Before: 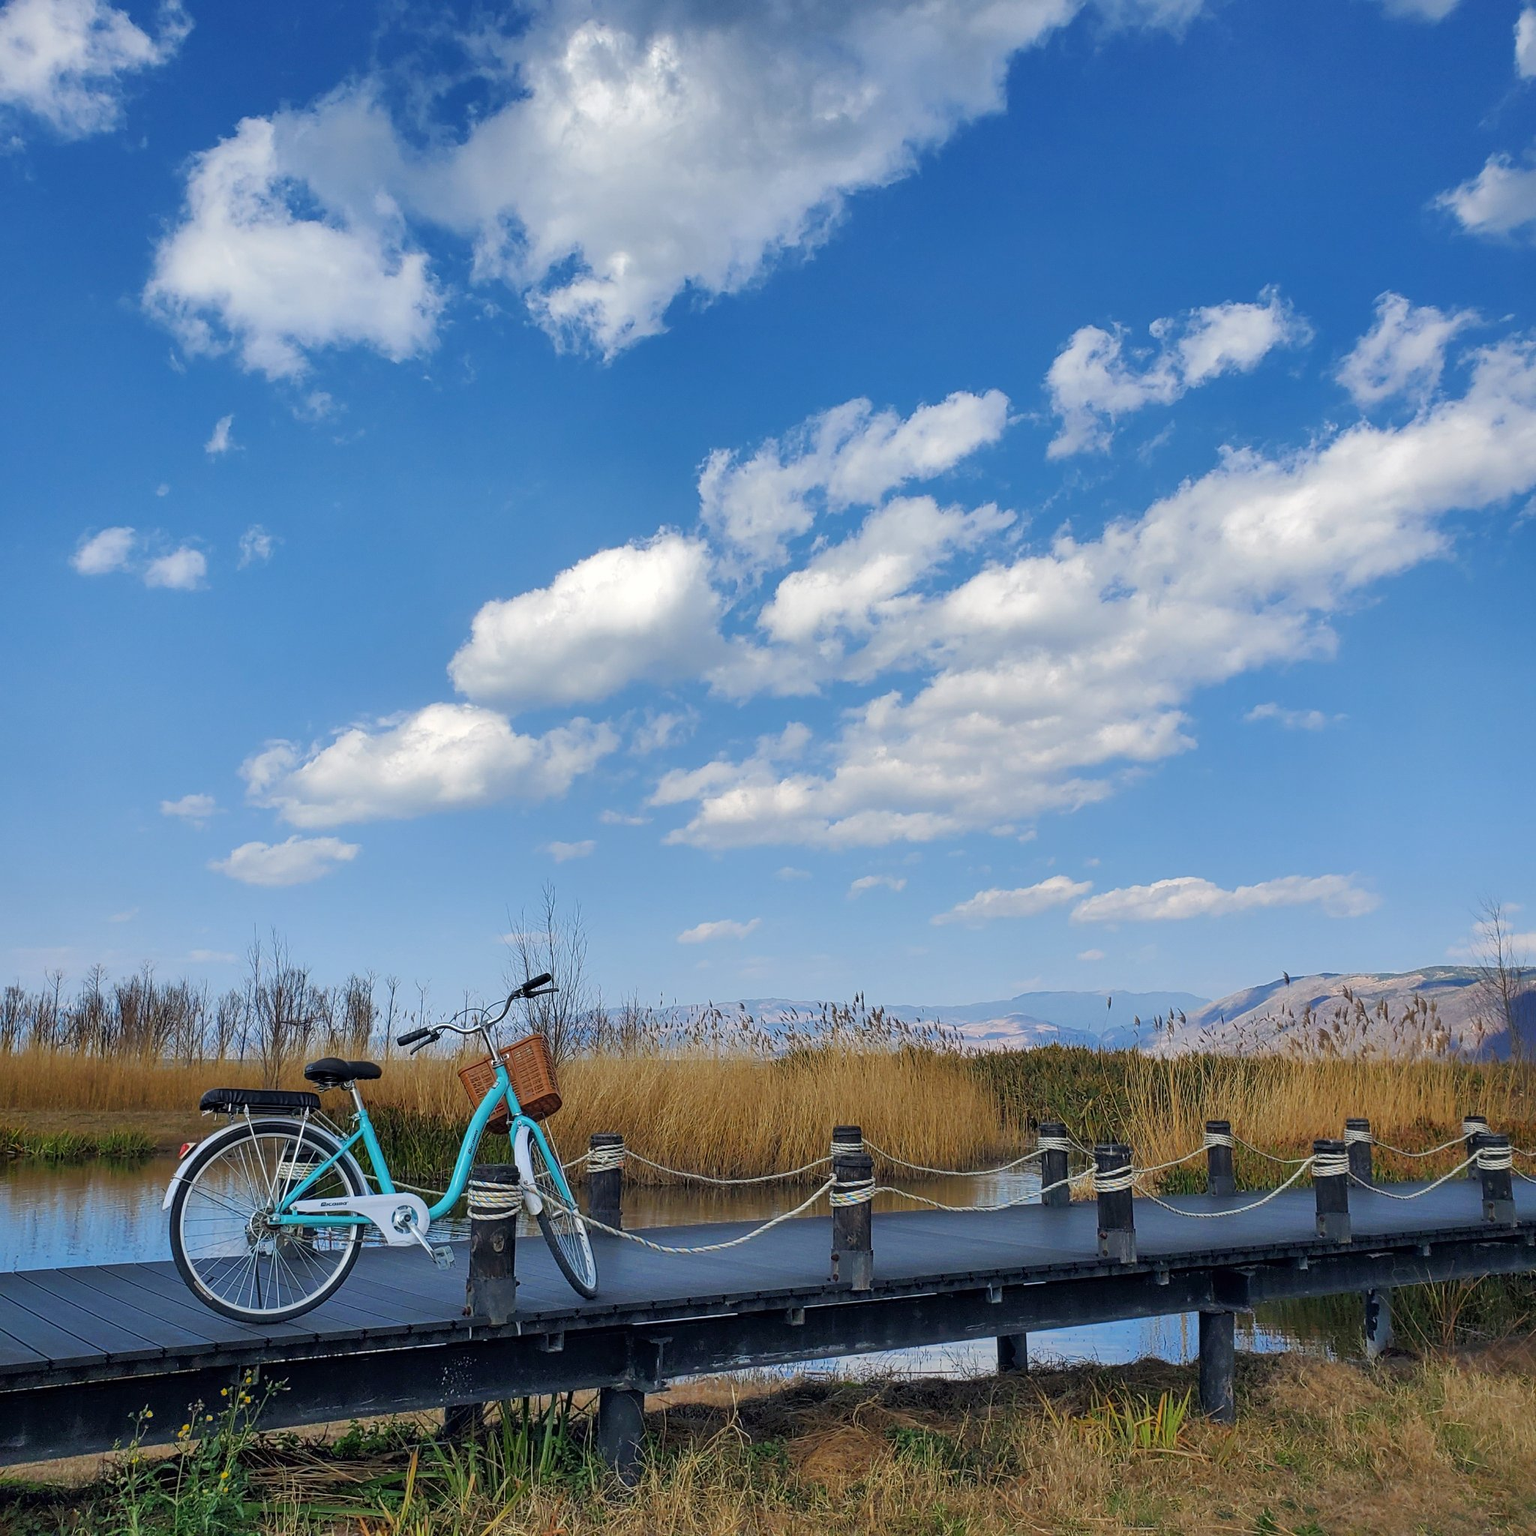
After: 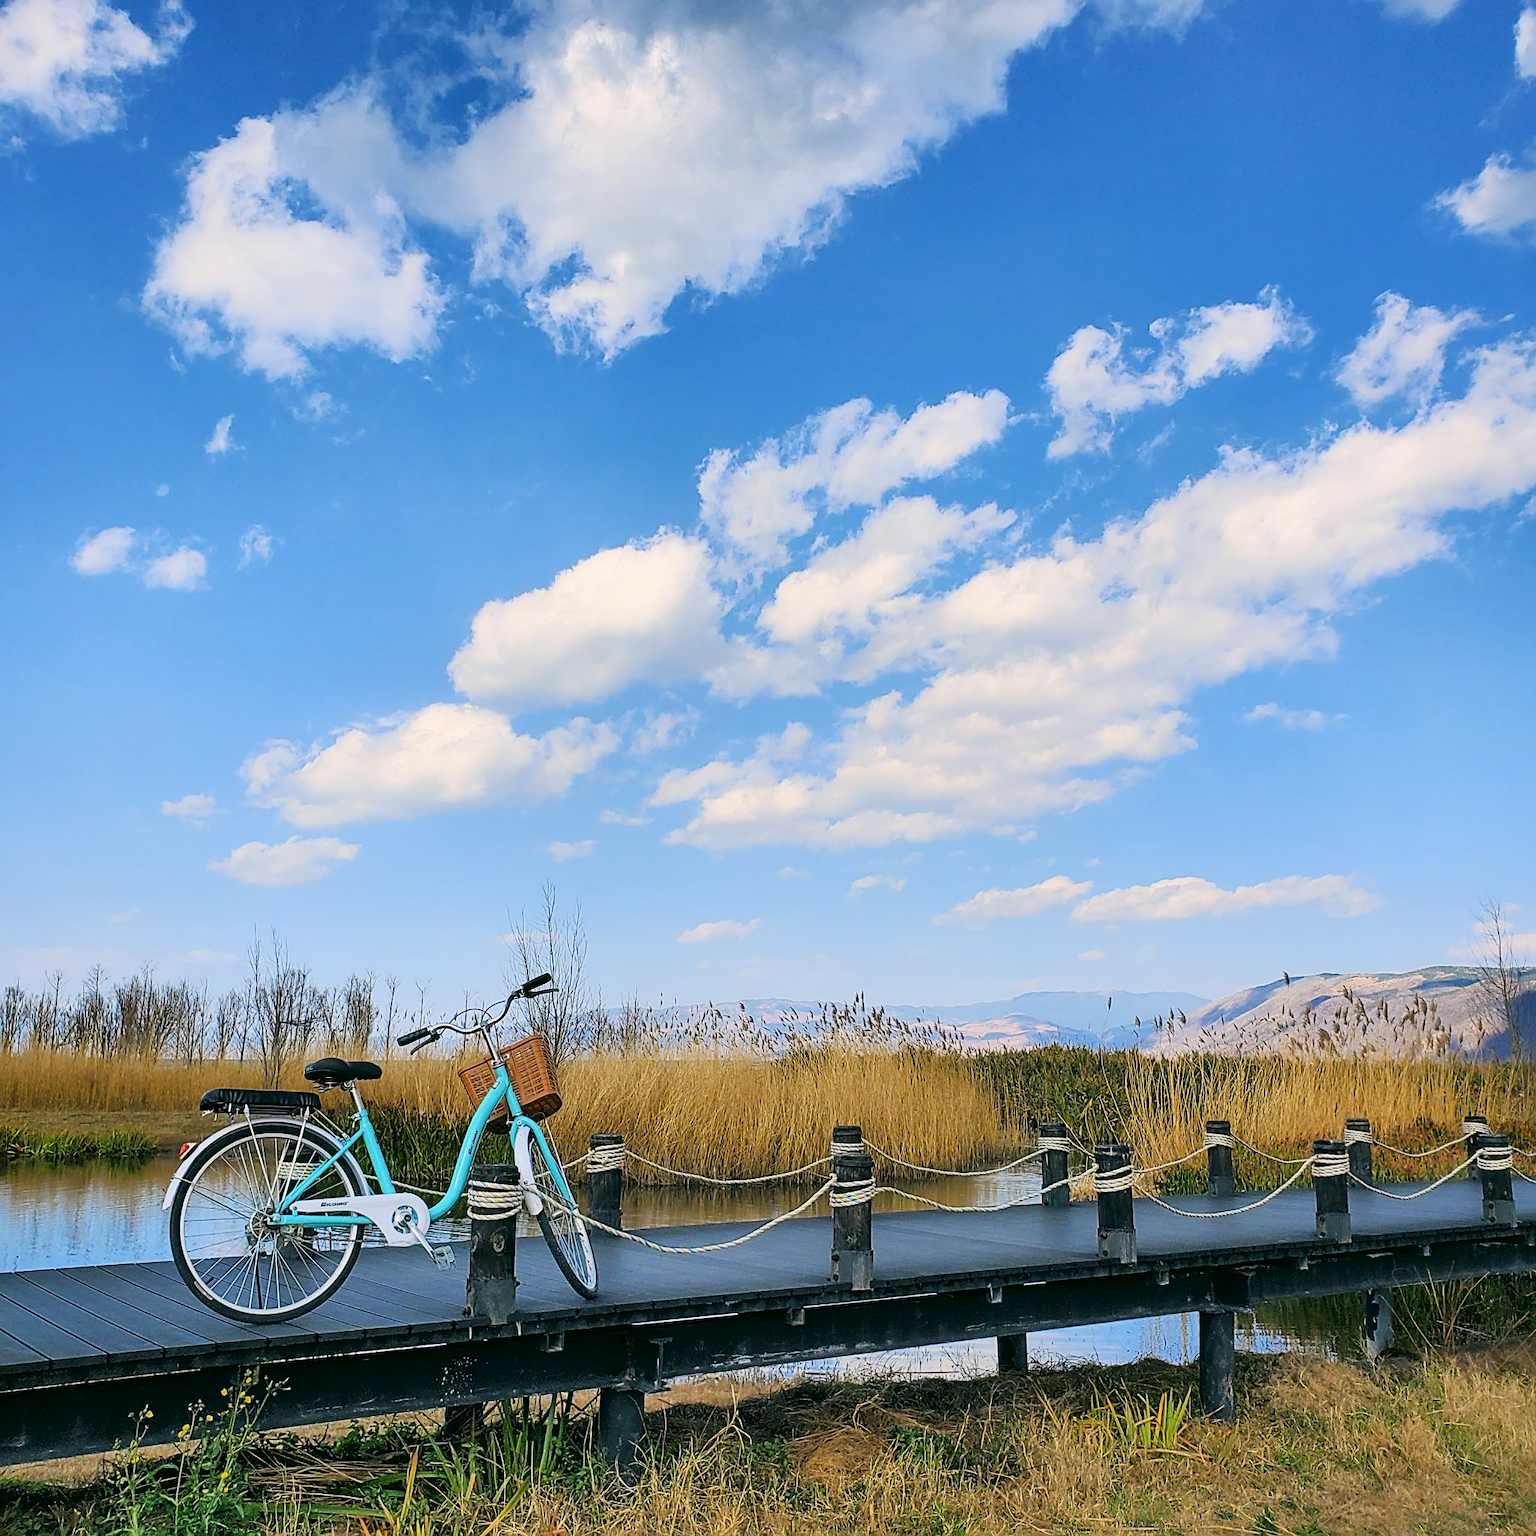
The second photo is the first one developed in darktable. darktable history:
tone curve: curves: ch0 [(0, 0.005) (0.103, 0.081) (0.196, 0.197) (0.391, 0.469) (0.491, 0.585) (0.638, 0.751) (0.822, 0.886) (0.997, 0.959)]; ch1 [(0, 0) (0.172, 0.123) (0.324, 0.253) (0.396, 0.388) (0.474, 0.479) (0.499, 0.498) (0.529, 0.528) (0.579, 0.614) (0.633, 0.677) (0.812, 0.856) (1, 1)]; ch2 [(0, 0) (0.411, 0.424) (0.459, 0.478) (0.5, 0.501) (0.517, 0.526) (0.553, 0.583) (0.609, 0.646) (0.708, 0.768) (0.839, 0.916) (1, 1)], color space Lab, linked channels, preserve colors none
color correction: highlights a* 4.28, highlights b* 4.93, shadows a* -8.21, shadows b* 4.83
sharpen: on, module defaults
